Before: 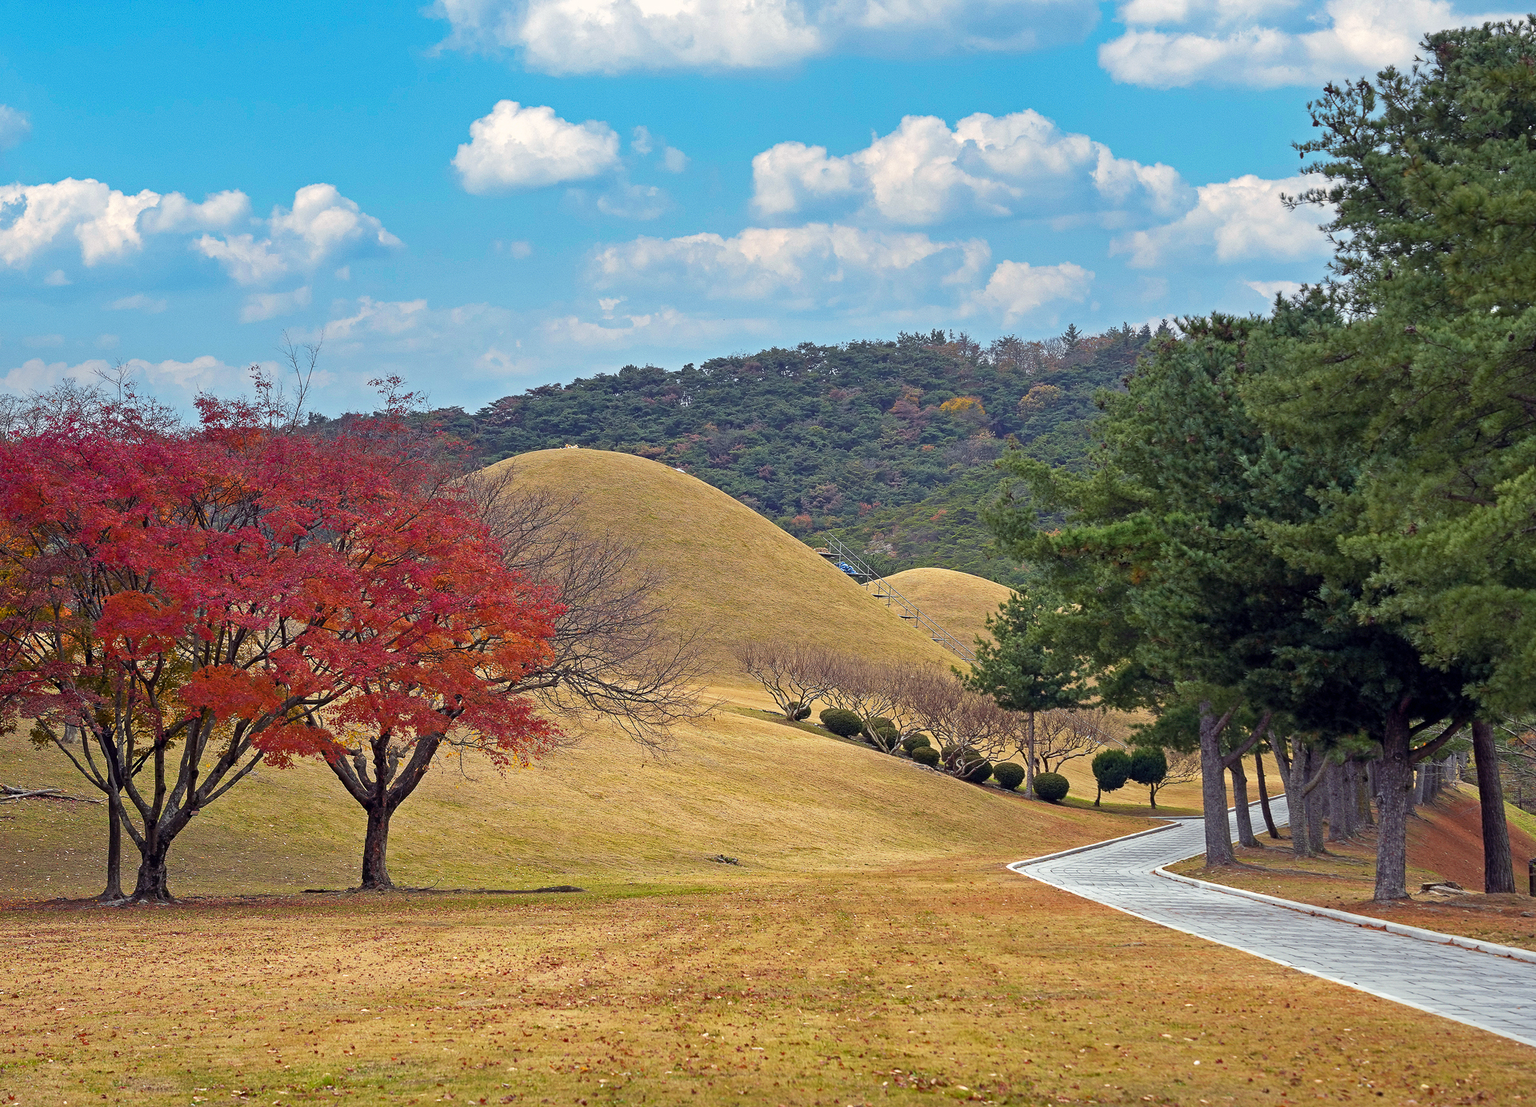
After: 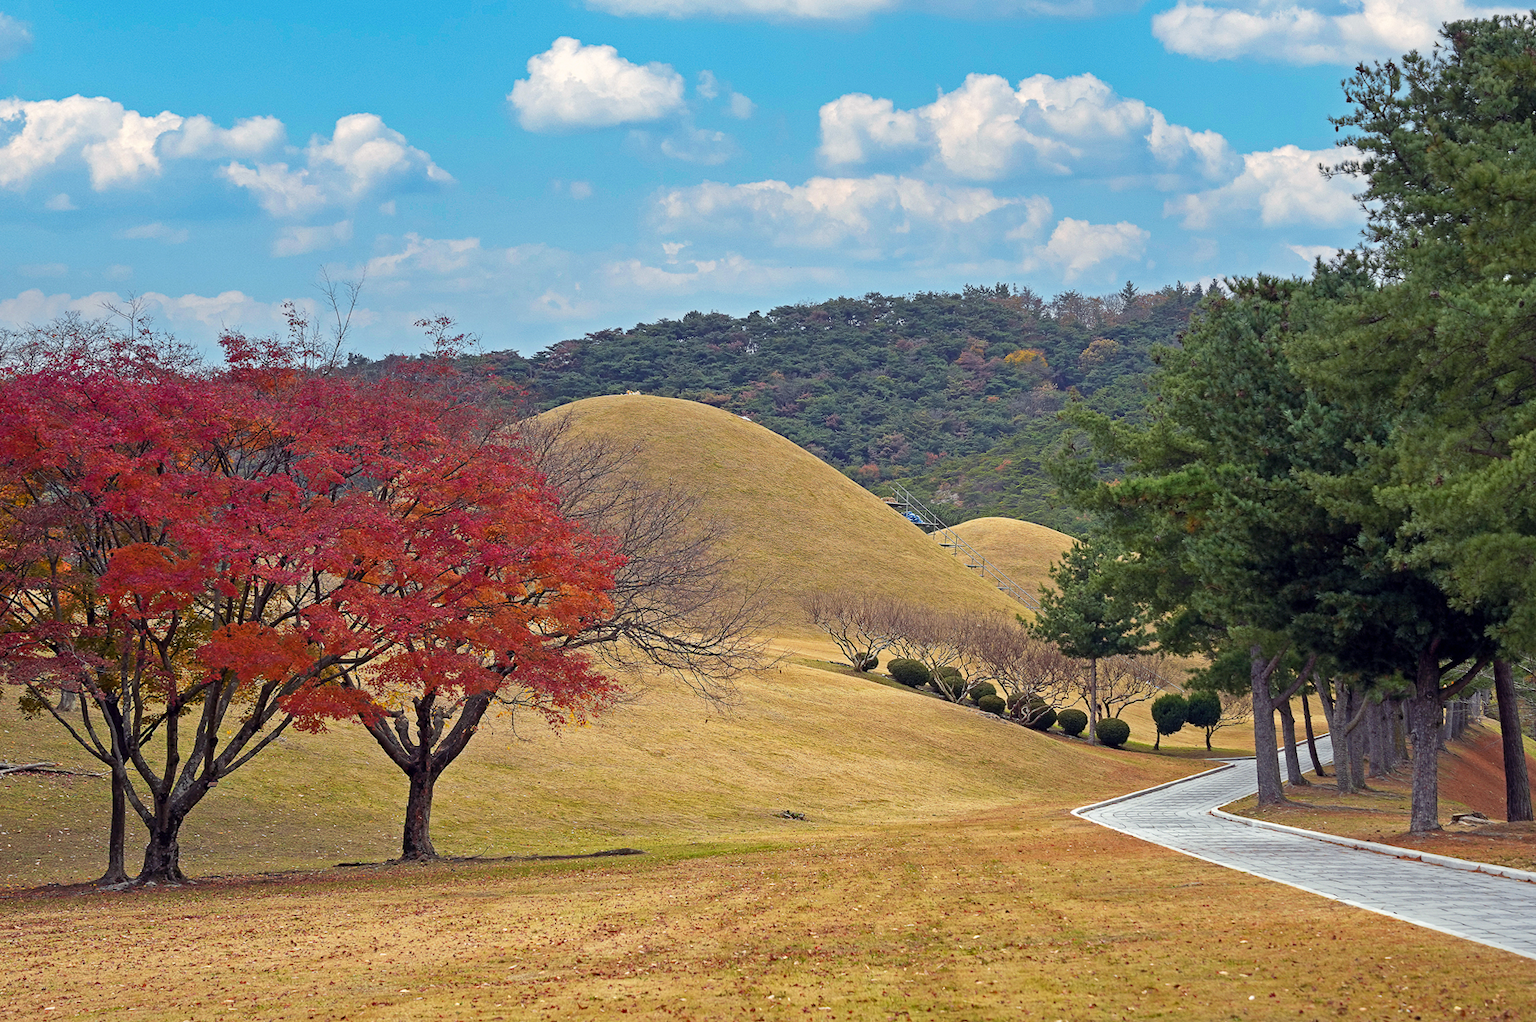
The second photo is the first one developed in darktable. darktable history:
rotate and perspective: rotation -0.013°, lens shift (vertical) -0.027, lens shift (horizontal) 0.178, crop left 0.016, crop right 0.989, crop top 0.082, crop bottom 0.918
